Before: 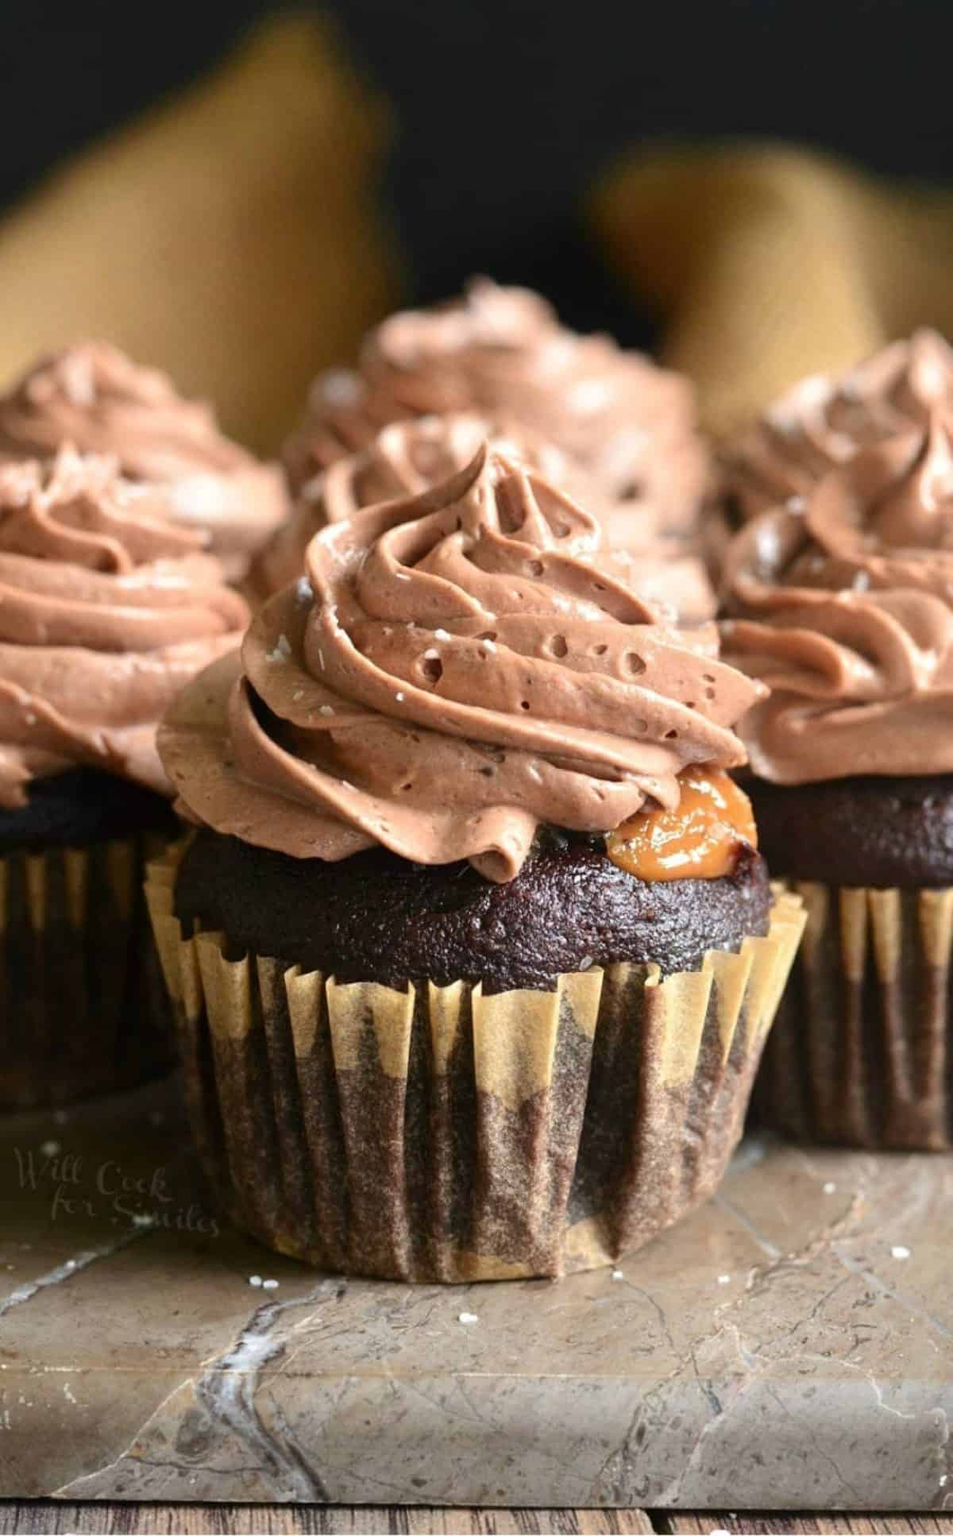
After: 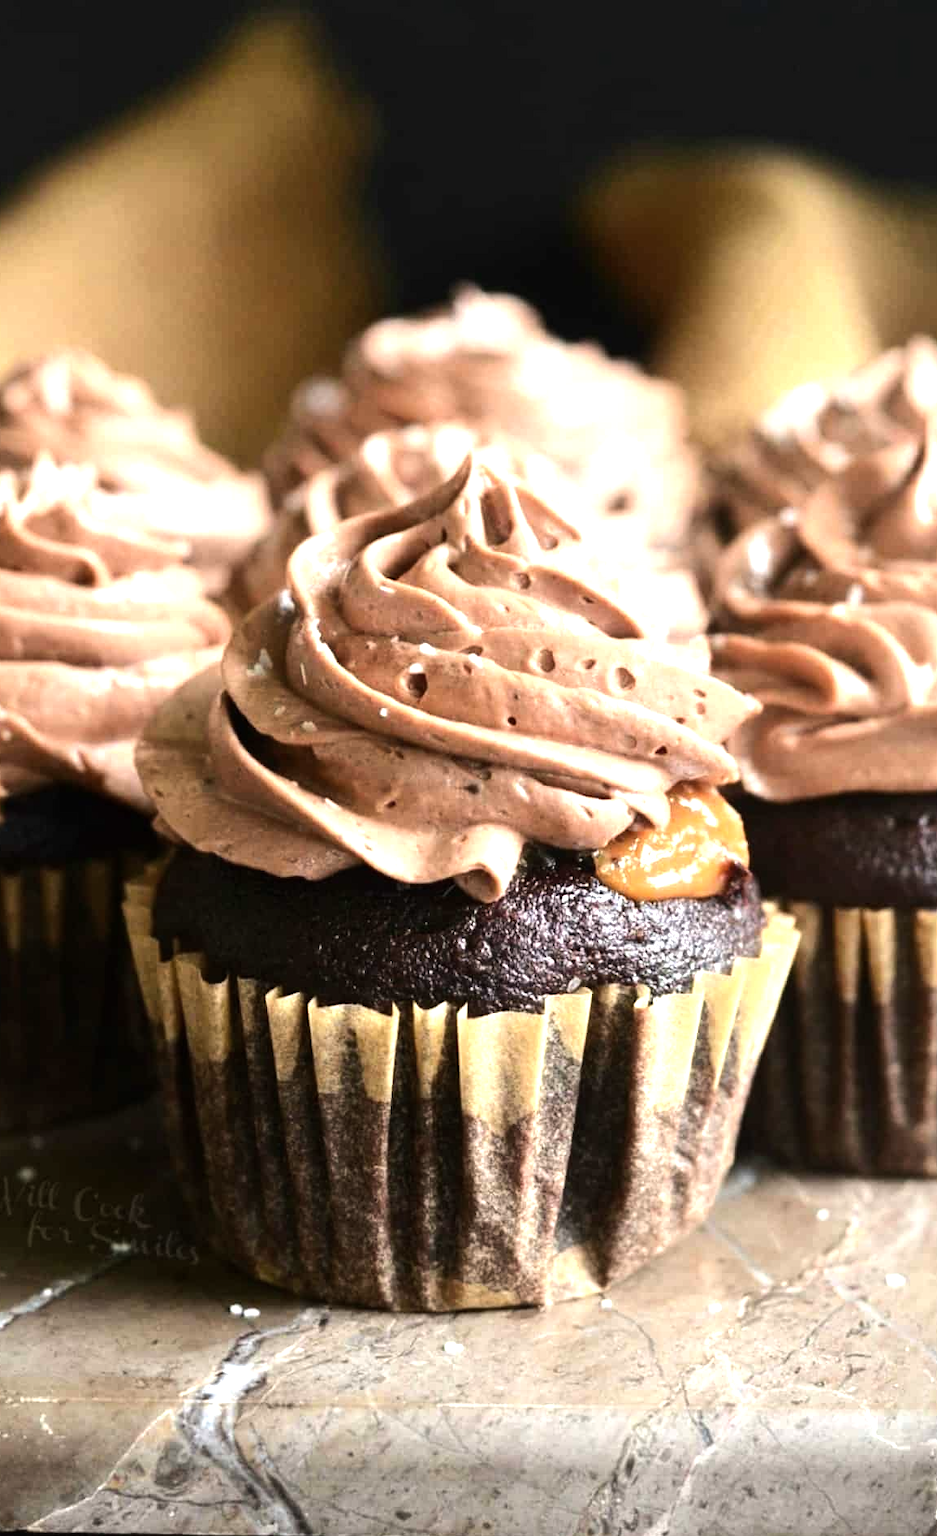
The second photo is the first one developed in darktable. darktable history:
crop and rotate: left 2.655%, right 1.046%, bottom 2.162%
exposure: exposure 0.202 EV, compensate highlight preservation false
contrast brightness saturation: saturation -0.058
tone equalizer: -8 EV -0.739 EV, -7 EV -0.722 EV, -6 EV -0.565 EV, -5 EV -0.379 EV, -3 EV 0.393 EV, -2 EV 0.6 EV, -1 EV 0.701 EV, +0 EV 0.769 EV, edges refinement/feathering 500, mask exposure compensation -1.24 EV, preserve details no
